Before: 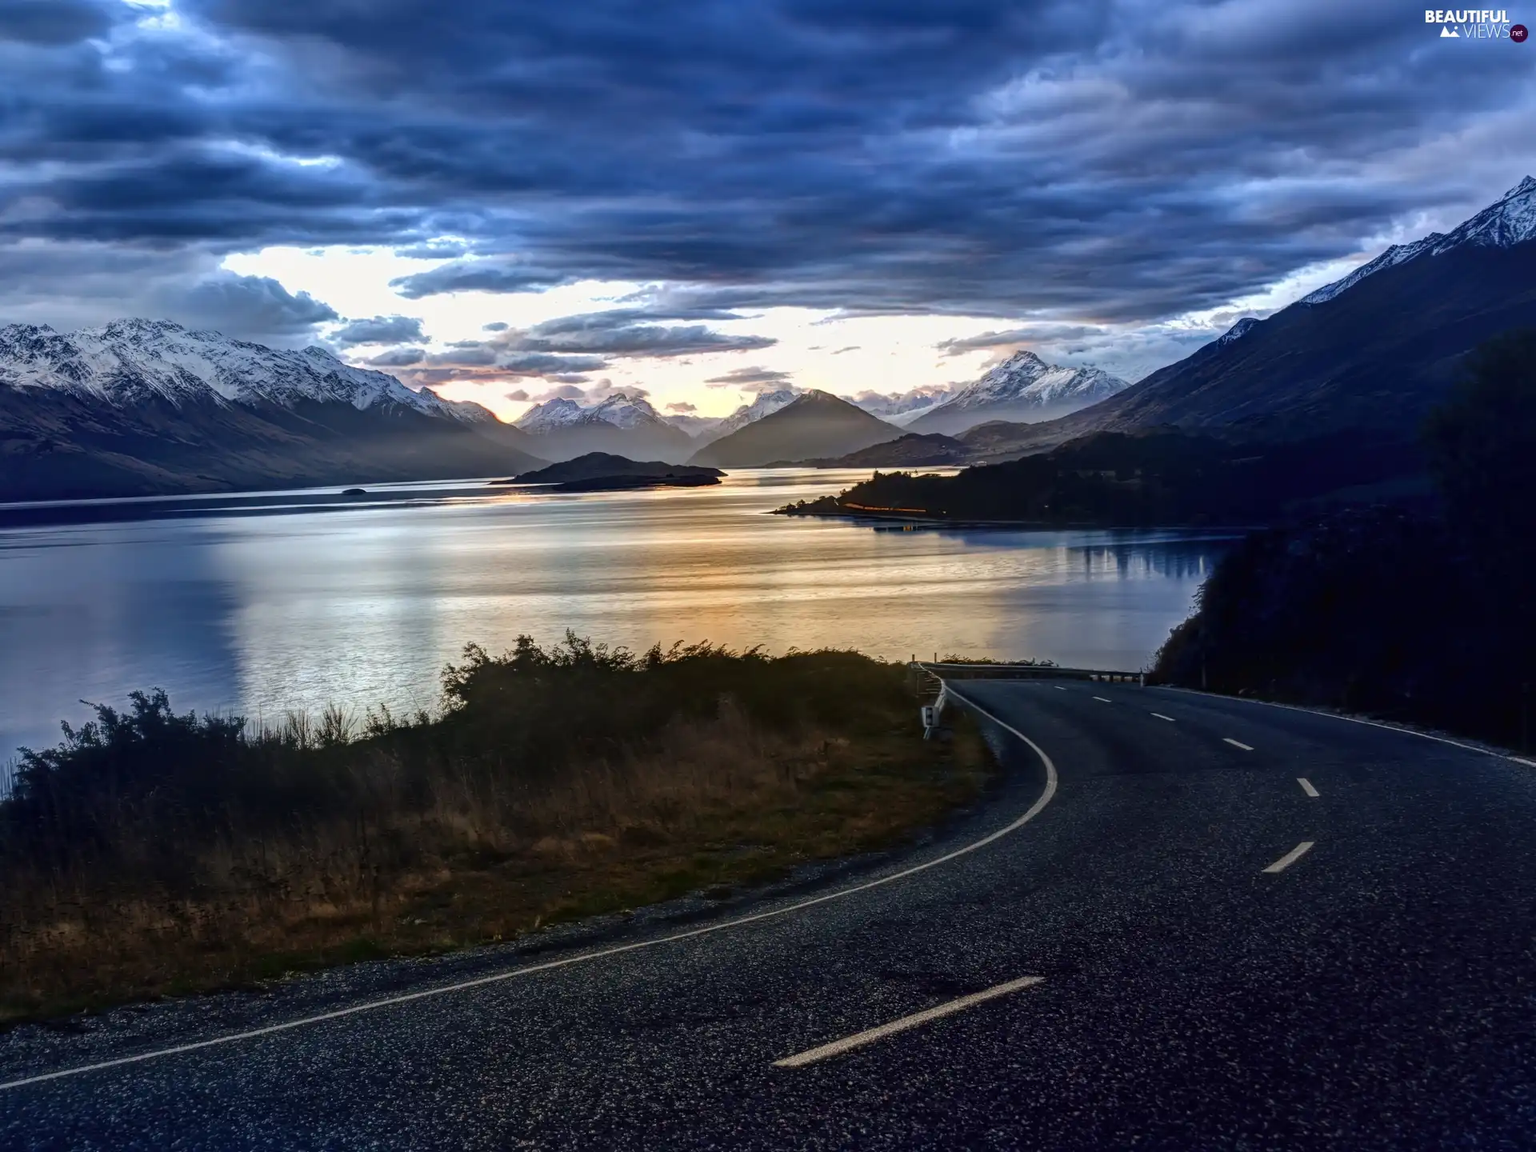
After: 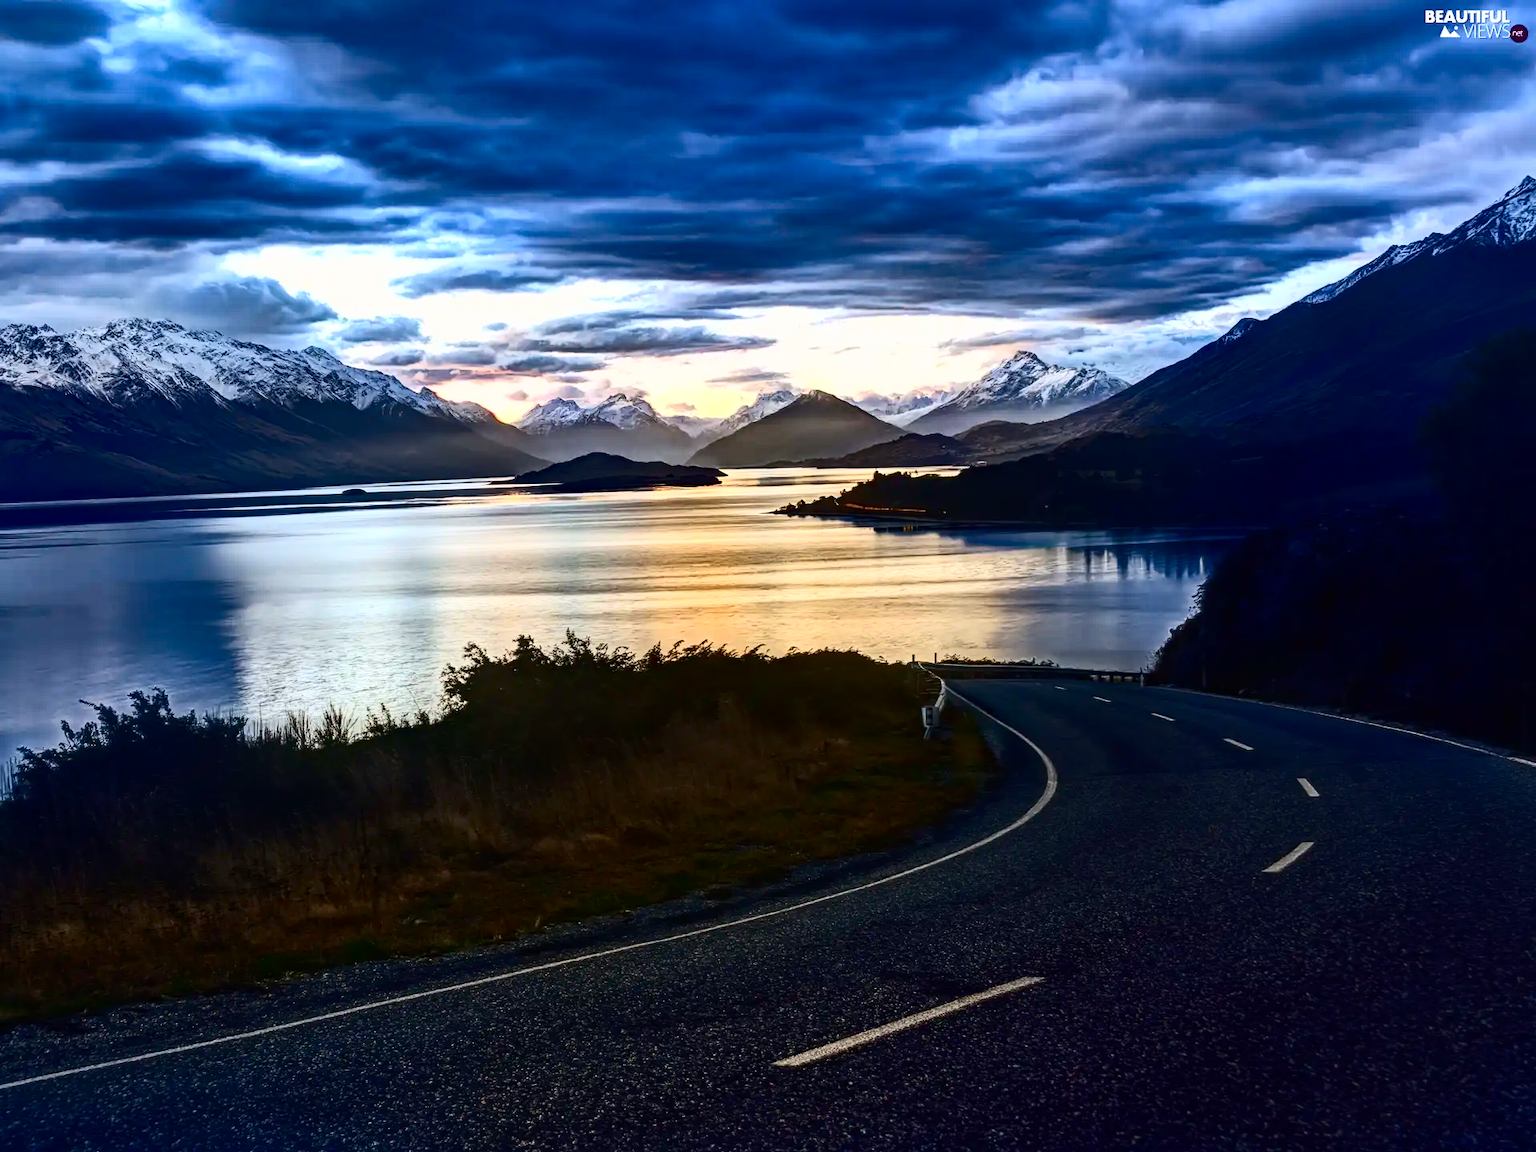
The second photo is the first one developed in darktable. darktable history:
haze removal: compatibility mode true, adaptive false
contrast brightness saturation: contrast 0.408, brightness 0.106, saturation 0.206
